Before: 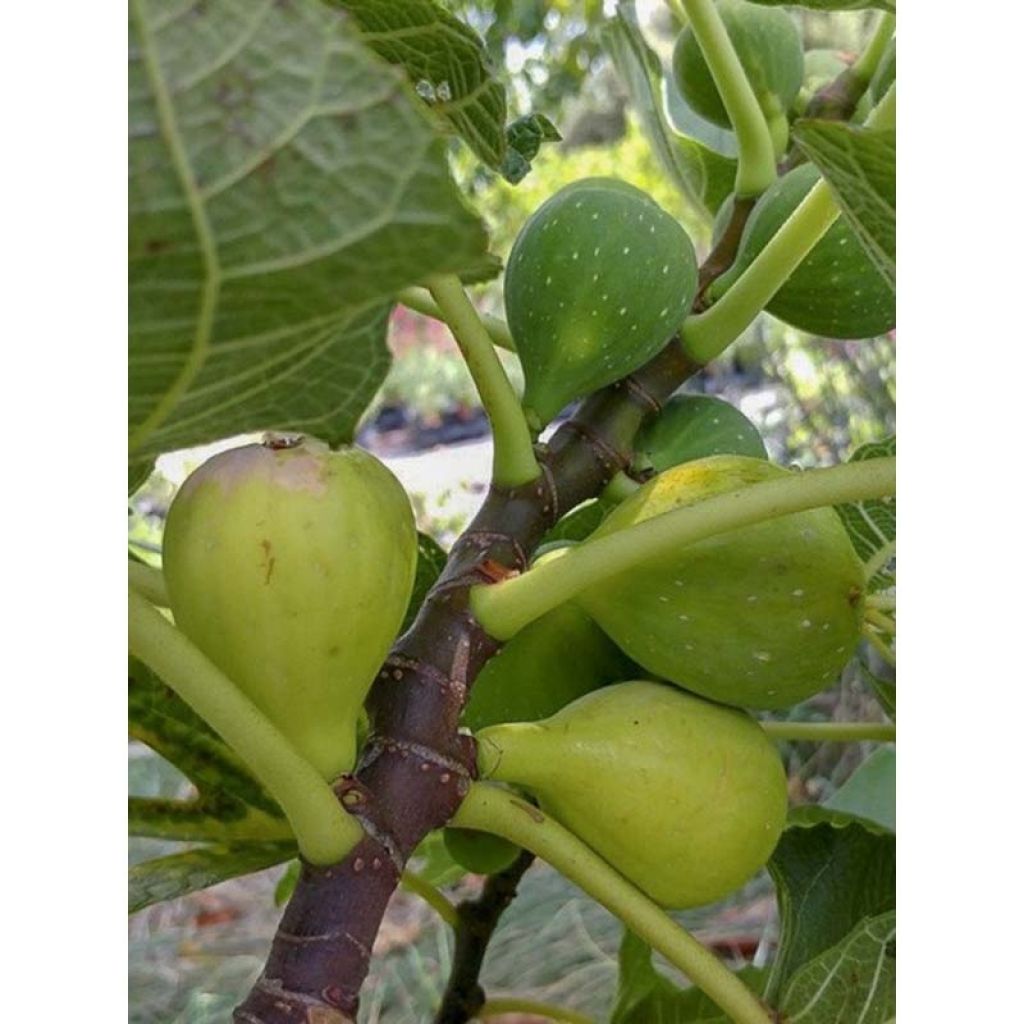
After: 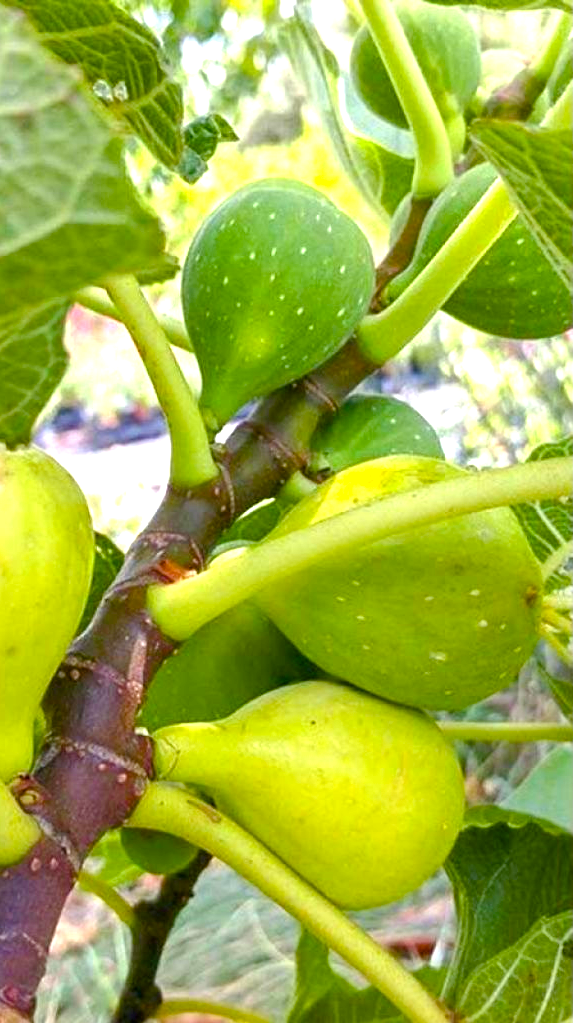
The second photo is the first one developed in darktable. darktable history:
exposure: black level correction 0, exposure 1.384 EV, compensate highlight preservation false
crop: left 31.603%, top 0.006%, right 11.892%
color balance rgb: perceptual saturation grading › global saturation 20%, perceptual saturation grading › highlights -25.031%, perceptual saturation grading › shadows 24.262%, global vibrance 40.103%
tone equalizer: edges refinement/feathering 500, mask exposure compensation -1.57 EV, preserve details no
